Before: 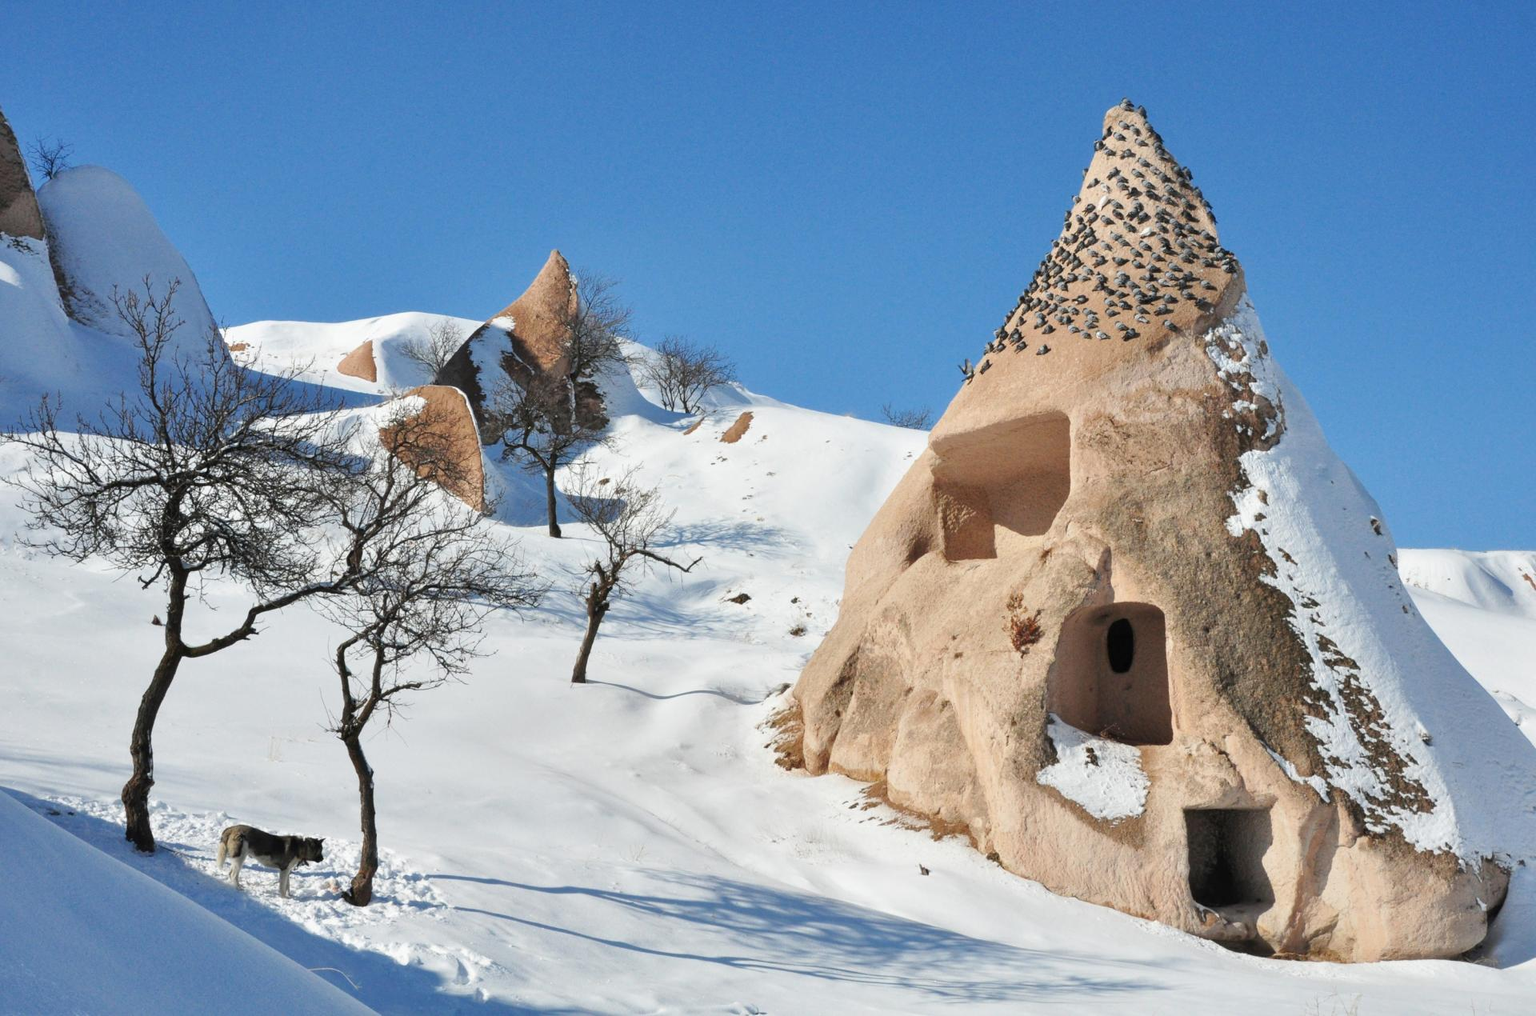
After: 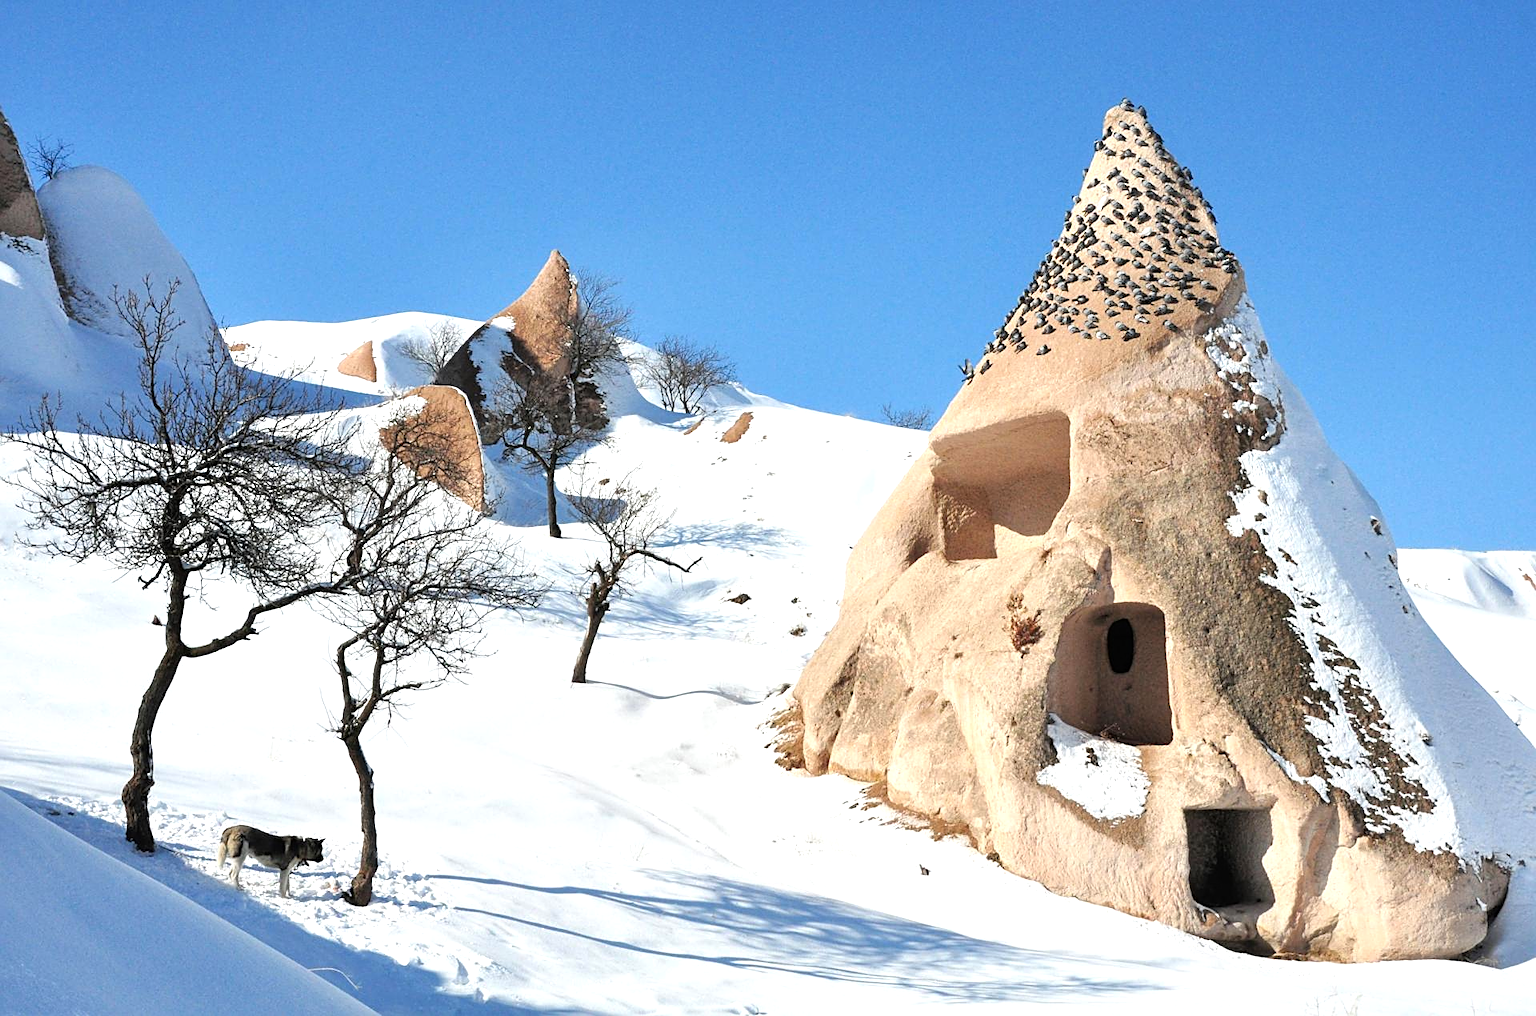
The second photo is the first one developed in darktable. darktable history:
sharpen: amount 0.486
exposure: exposure -0.113 EV, compensate highlight preservation false
tone equalizer: -8 EV -0.715 EV, -7 EV -0.706 EV, -6 EV -0.596 EV, -5 EV -0.417 EV, -3 EV 0.401 EV, -2 EV 0.6 EV, -1 EV 0.677 EV, +0 EV 0.768 EV
